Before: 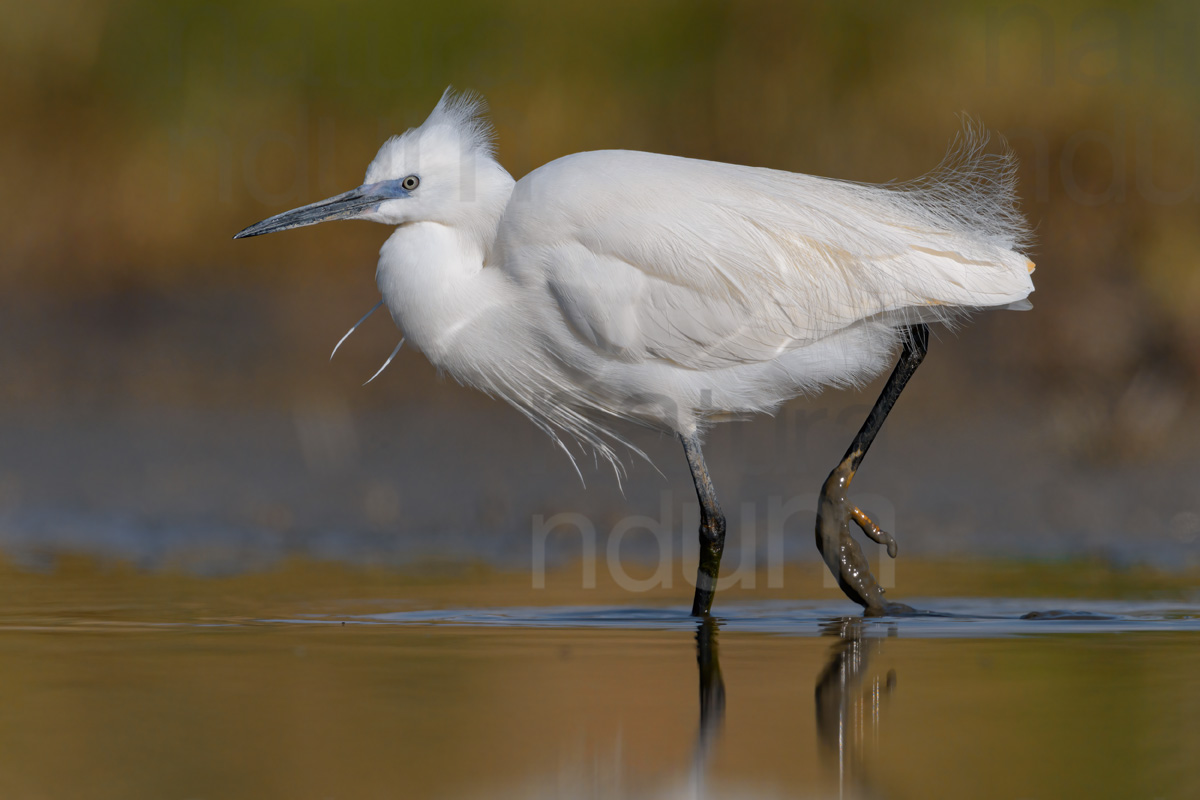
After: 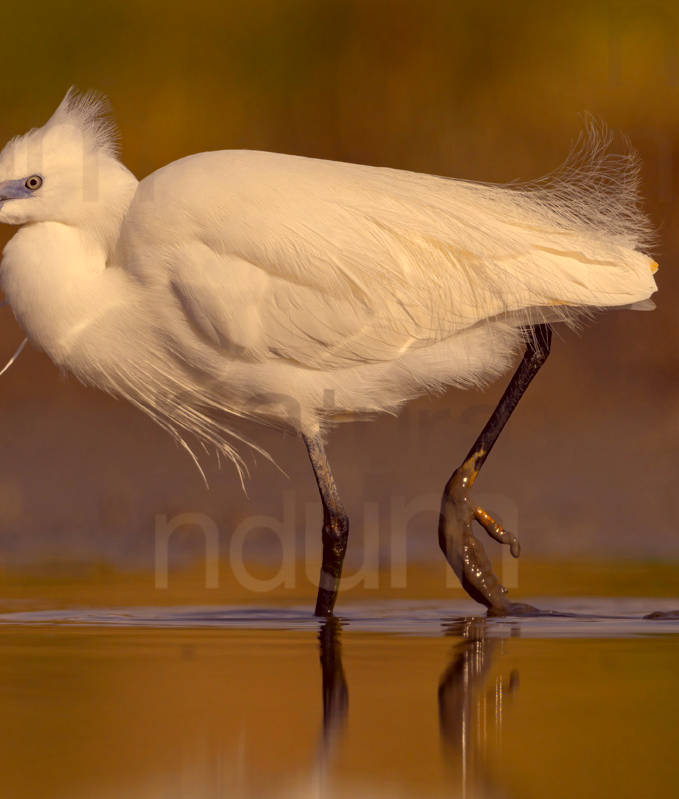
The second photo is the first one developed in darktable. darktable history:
crop: left 31.458%, top 0%, right 11.876%
color correction: highlights a* 10.12, highlights b* 39.04, shadows a* 14.62, shadows b* 3.37
